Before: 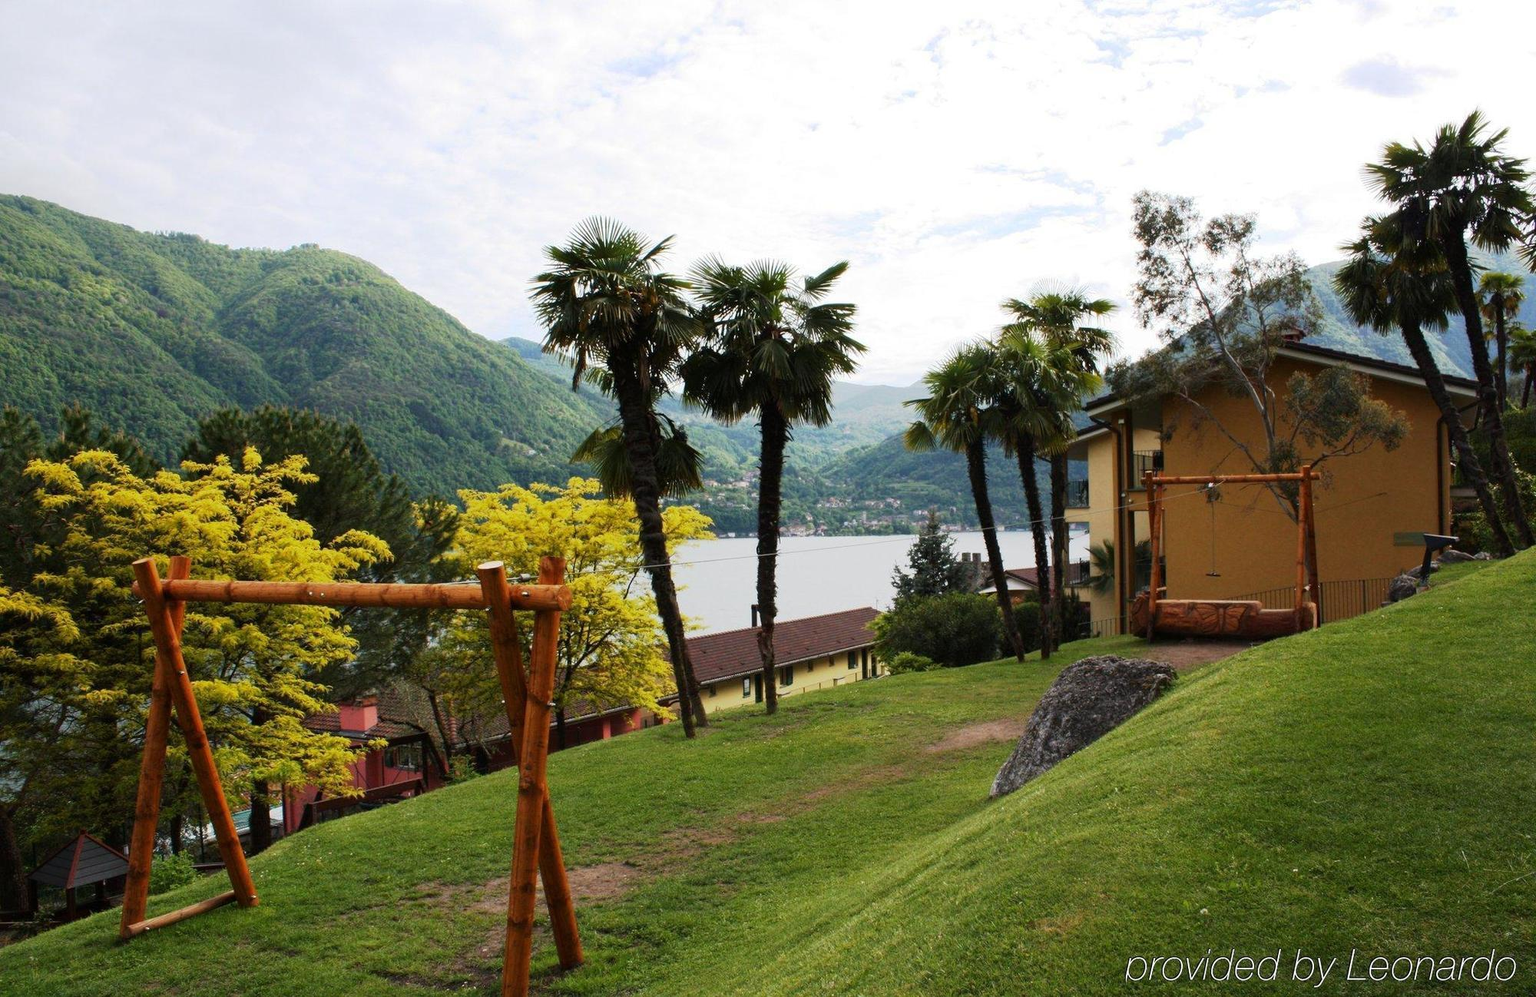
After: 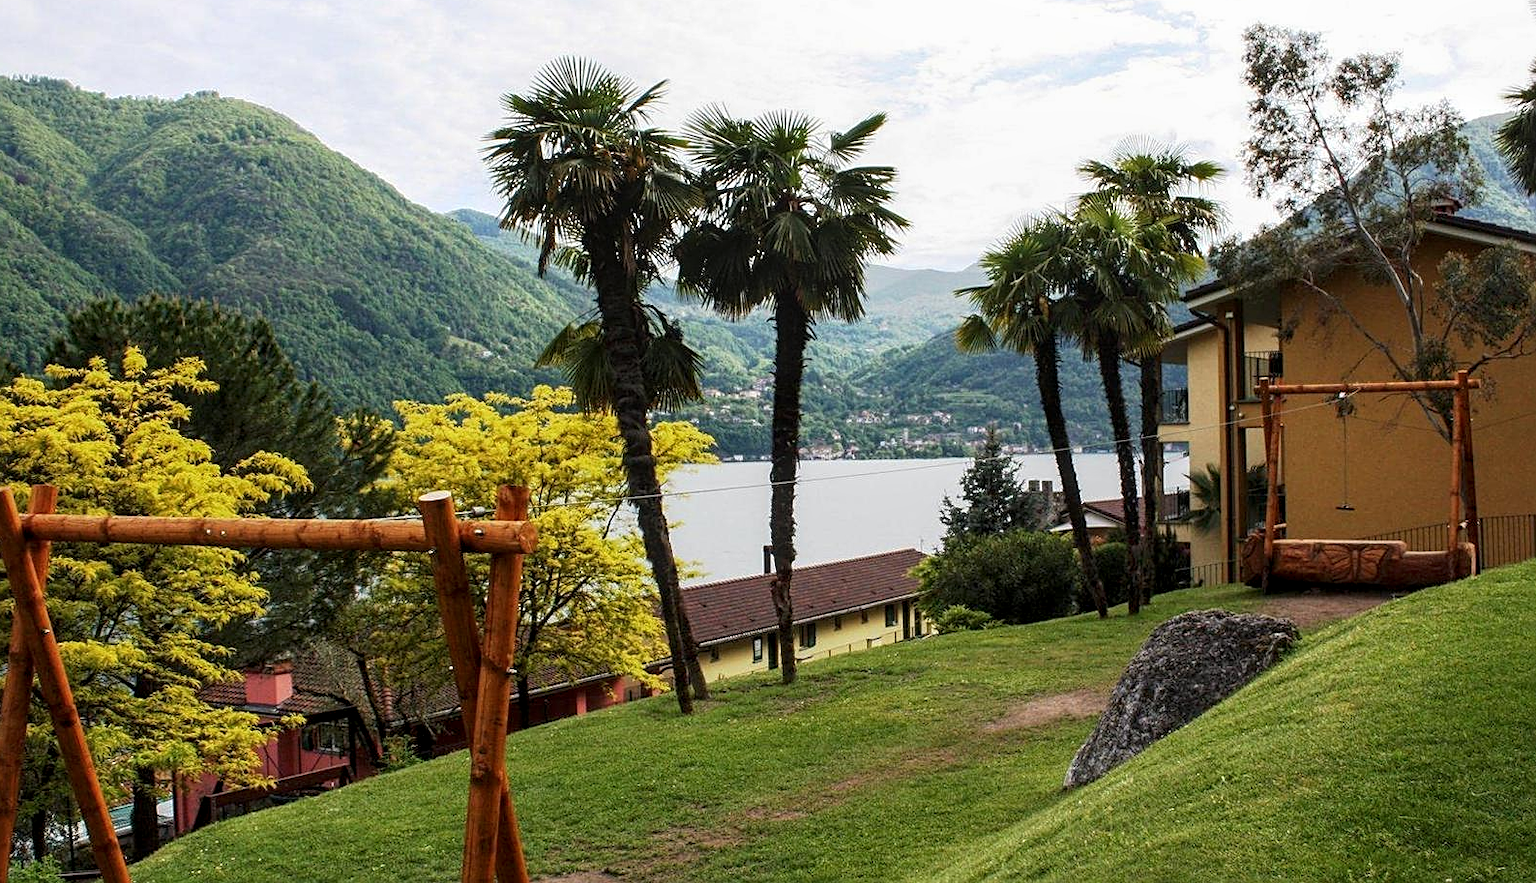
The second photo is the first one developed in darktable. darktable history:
local contrast: detail 130%
sharpen: on, module defaults
tone equalizer: on, module defaults
crop: left 9.495%, top 17.233%, right 11.067%, bottom 12.375%
